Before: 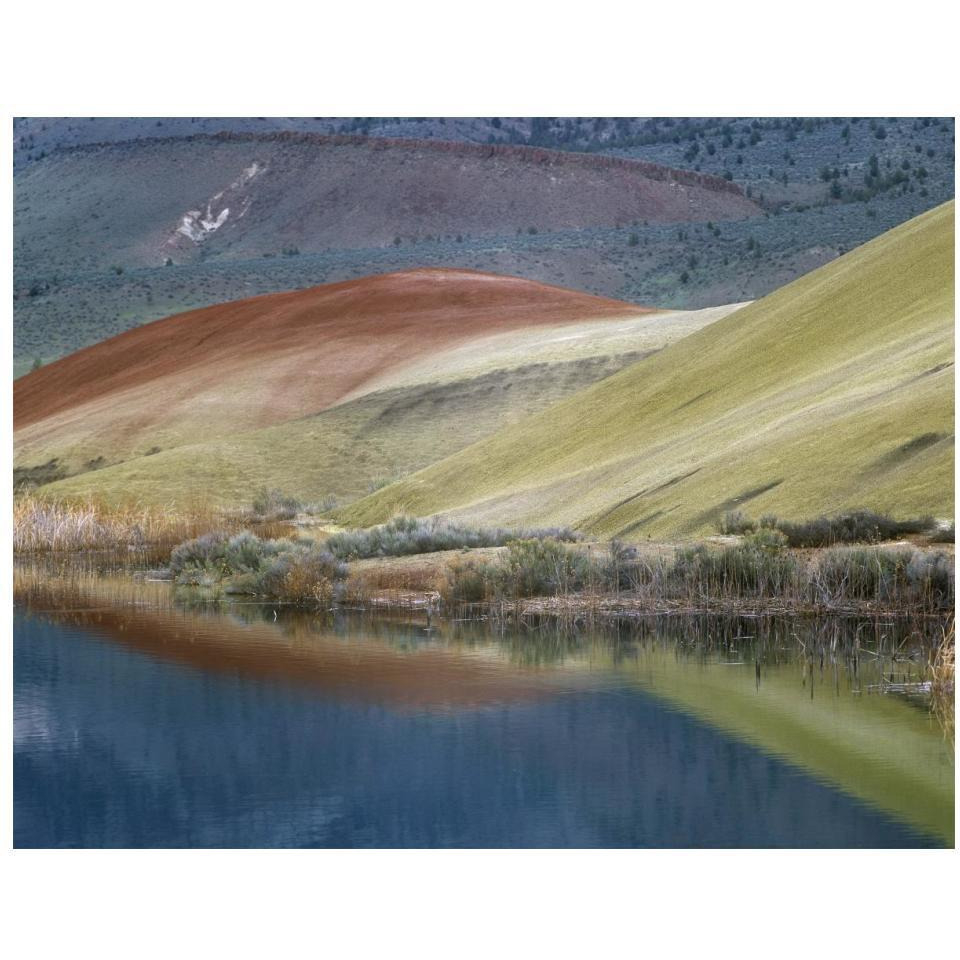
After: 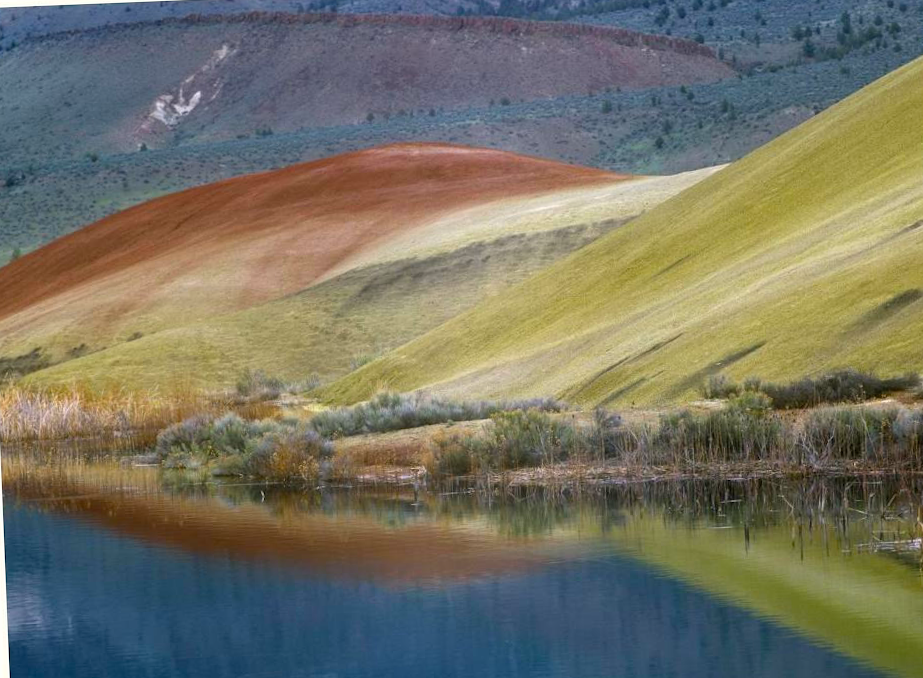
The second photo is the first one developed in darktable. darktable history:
crop: top 11.038%, bottom 13.962%
color balance rgb: perceptual saturation grading › global saturation 25%, global vibrance 20%
white balance: red 1.009, blue 0.985
rotate and perspective: rotation -2.12°, lens shift (vertical) 0.009, lens shift (horizontal) -0.008, automatic cropping original format, crop left 0.036, crop right 0.964, crop top 0.05, crop bottom 0.959
